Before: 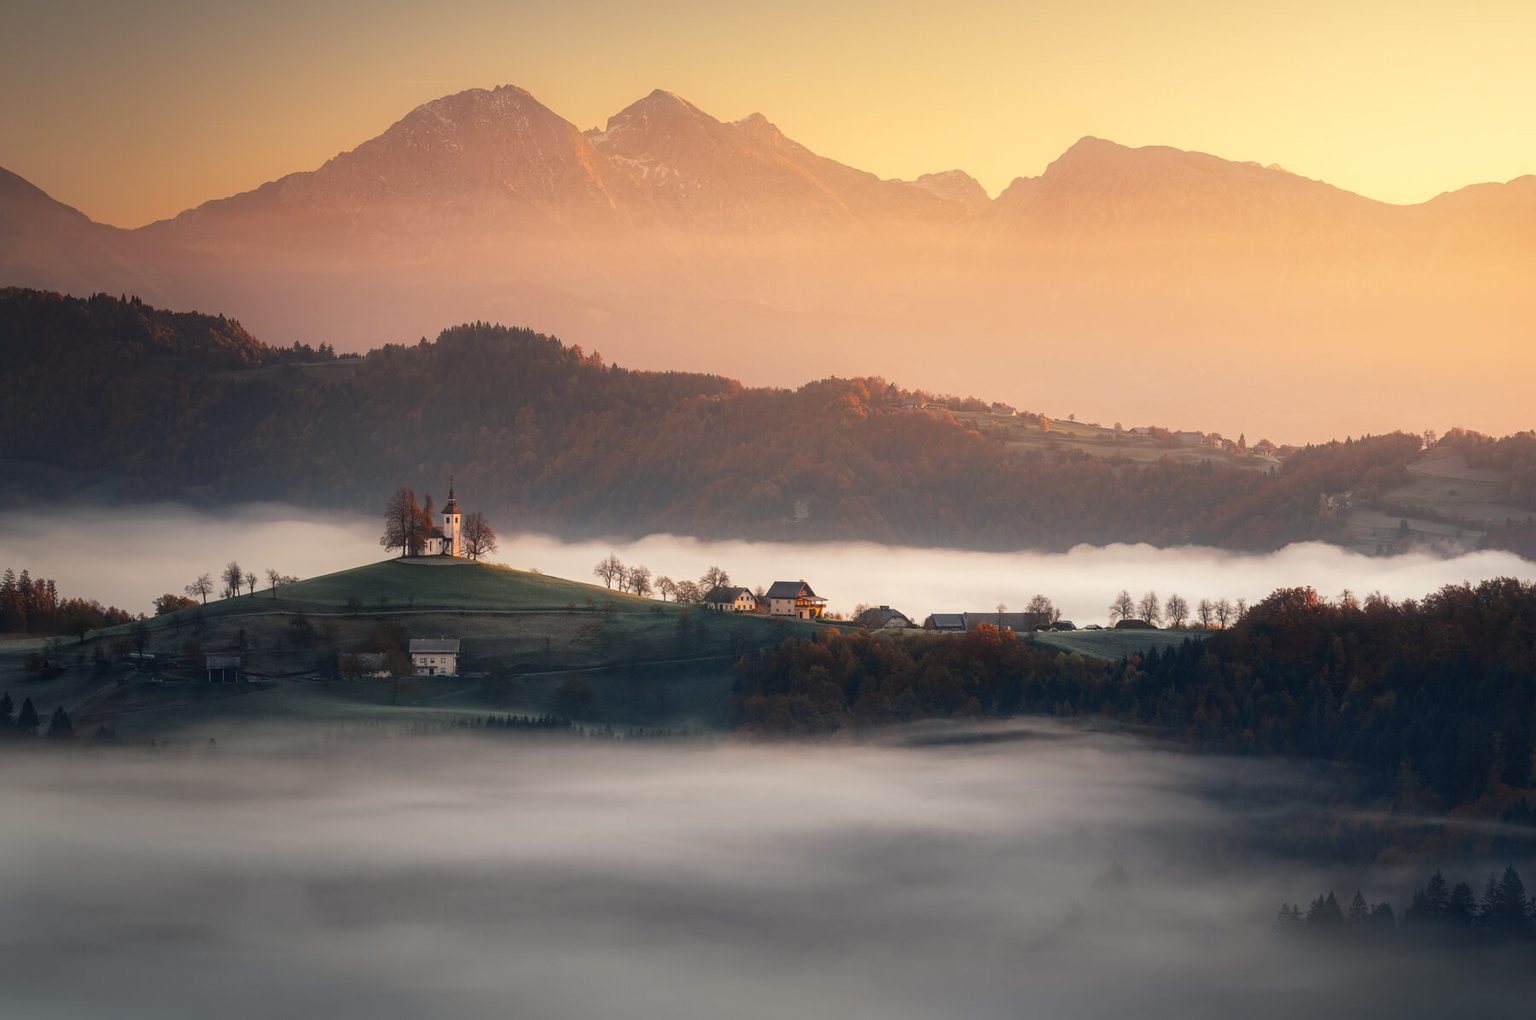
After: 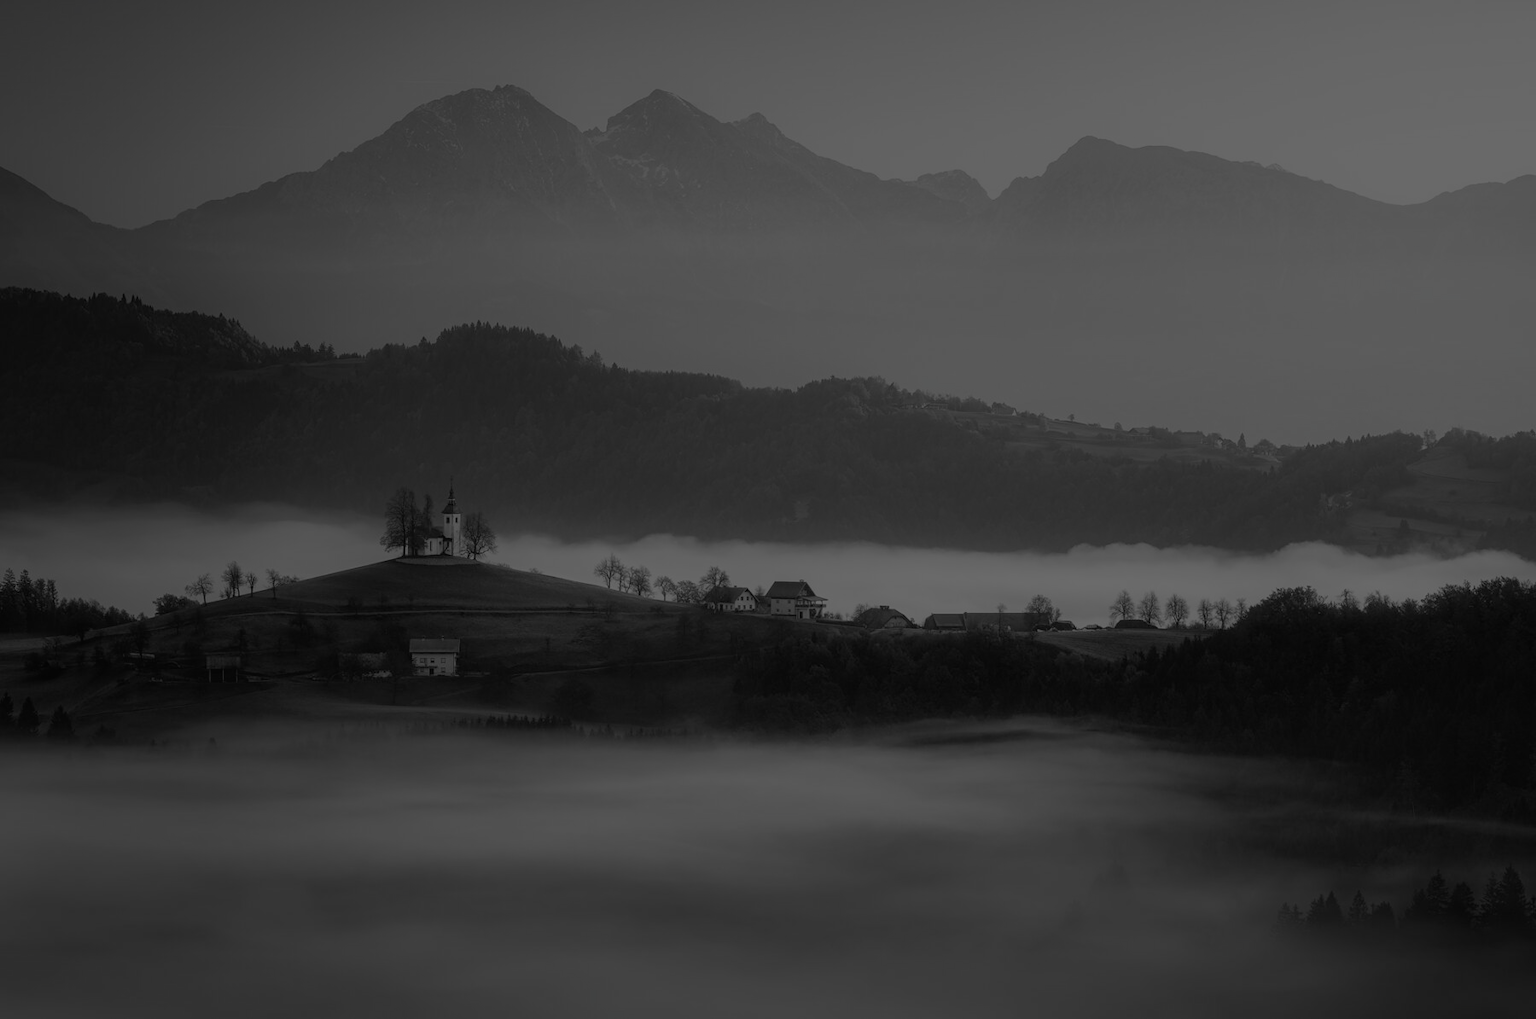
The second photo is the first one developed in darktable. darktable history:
color calibration: output gray [0.23, 0.37, 0.4, 0], gray › normalize channels true, illuminant same as pipeline (D50), adaptation XYZ, x 0.346, y 0.359, gamut compression 0
exposure: exposure -2.446 EV, compensate highlight preservation false
tone curve: curves: ch0 [(0, 0) (0.003, 0.005) (0.011, 0.016) (0.025, 0.036) (0.044, 0.071) (0.069, 0.112) (0.1, 0.149) (0.136, 0.187) (0.177, 0.228) (0.224, 0.272) (0.277, 0.32) (0.335, 0.374) (0.399, 0.429) (0.468, 0.479) (0.543, 0.538) (0.623, 0.609) (0.709, 0.697) (0.801, 0.789) (0.898, 0.876) (1, 1)], preserve colors none
